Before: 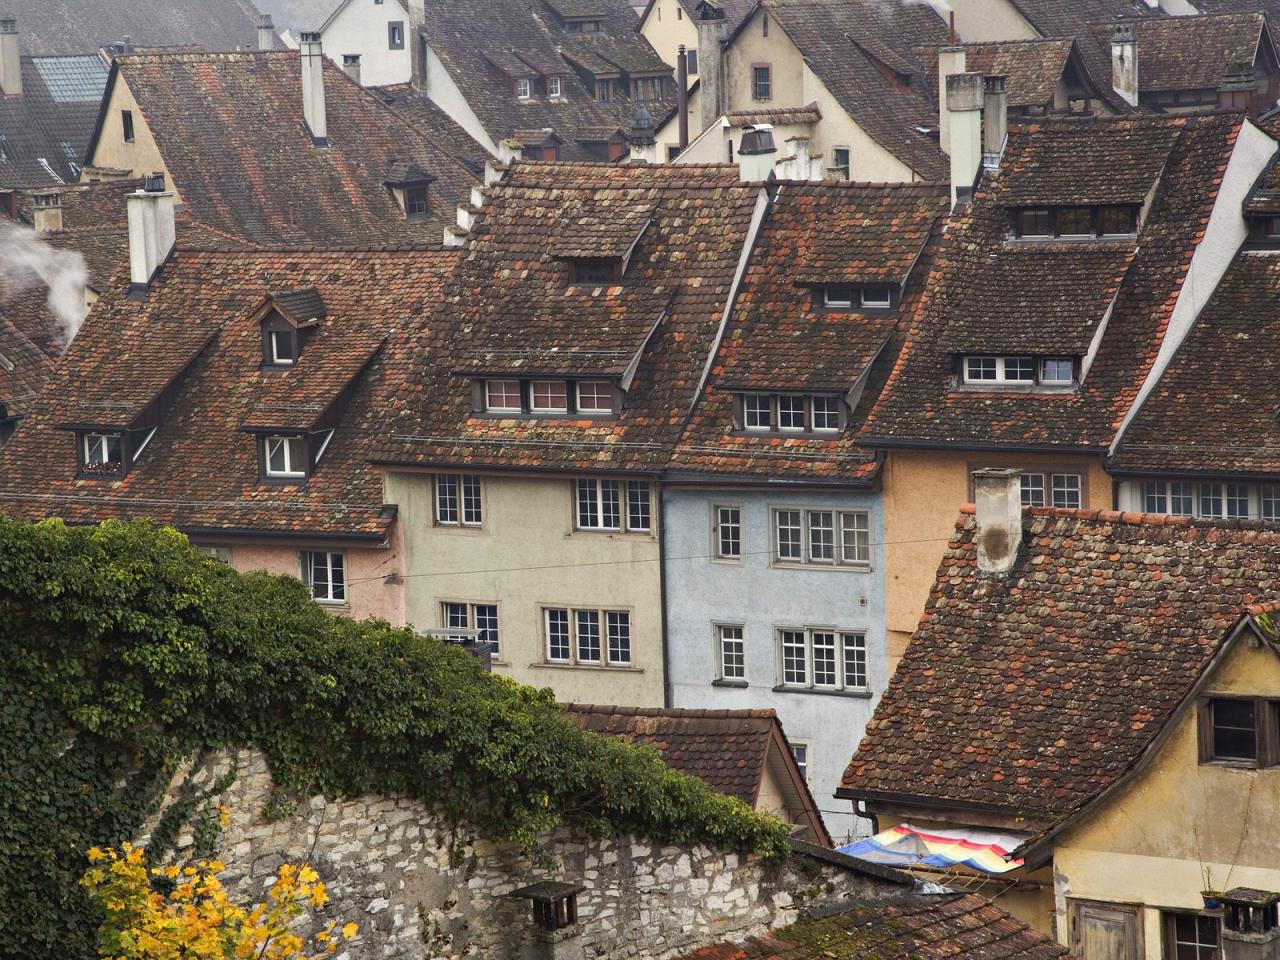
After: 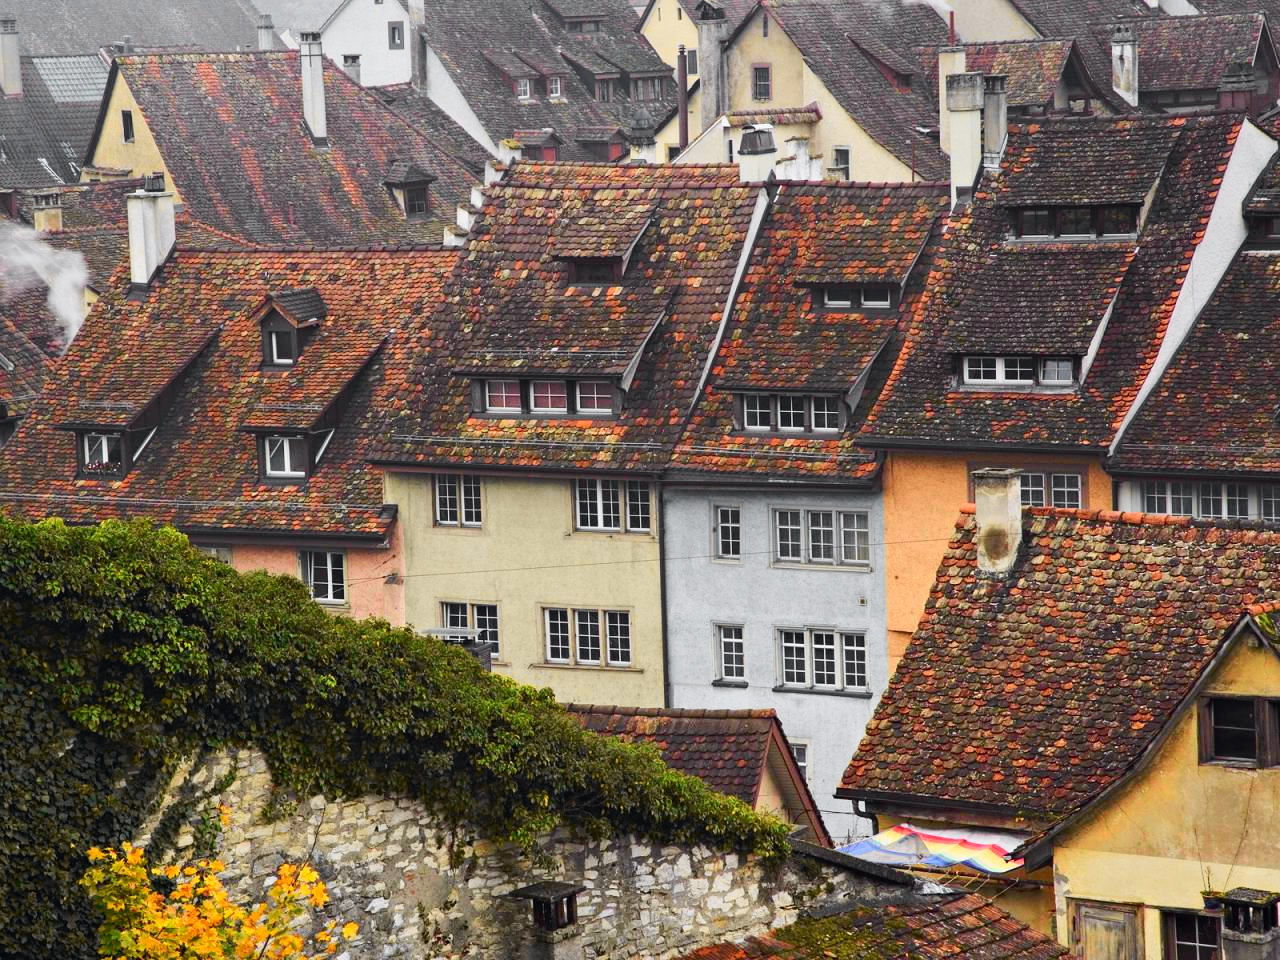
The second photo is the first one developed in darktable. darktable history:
tone curve: curves: ch0 [(0, 0) (0.071, 0.047) (0.266, 0.26) (0.491, 0.552) (0.753, 0.818) (1, 0.983)]; ch1 [(0, 0) (0.346, 0.307) (0.408, 0.369) (0.463, 0.443) (0.482, 0.493) (0.502, 0.5) (0.517, 0.518) (0.546, 0.587) (0.588, 0.643) (0.651, 0.709) (1, 1)]; ch2 [(0, 0) (0.346, 0.34) (0.434, 0.46) (0.485, 0.494) (0.5, 0.494) (0.517, 0.503) (0.535, 0.545) (0.583, 0.634) (0.625, 0.686) (1, 1)], color space Lab, independent channels, preserve colors none
